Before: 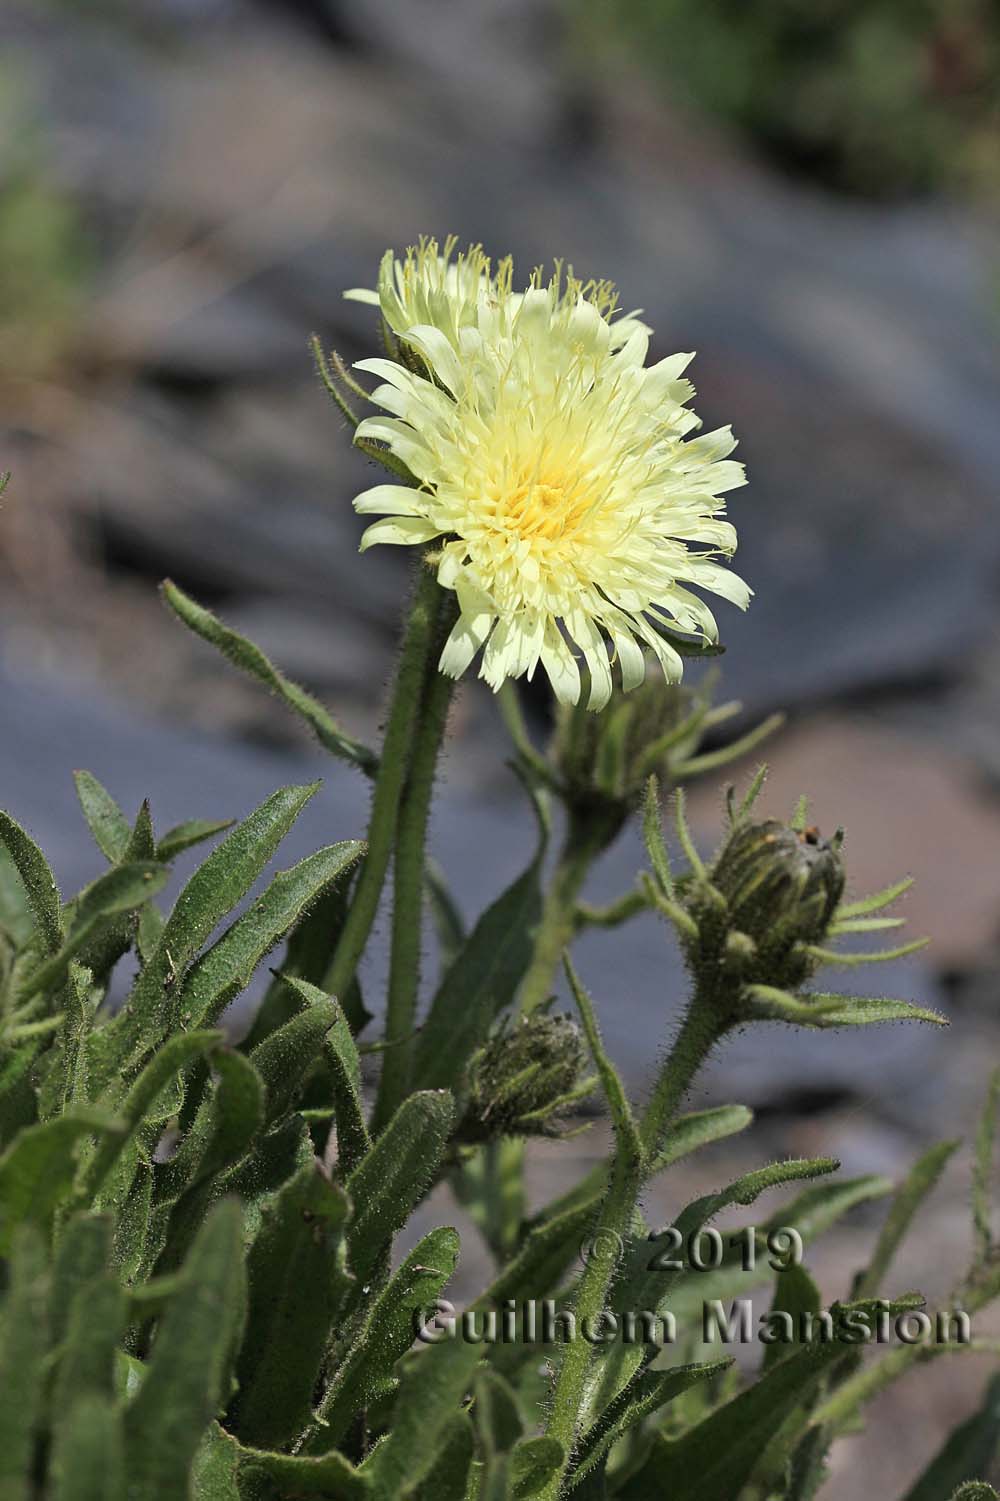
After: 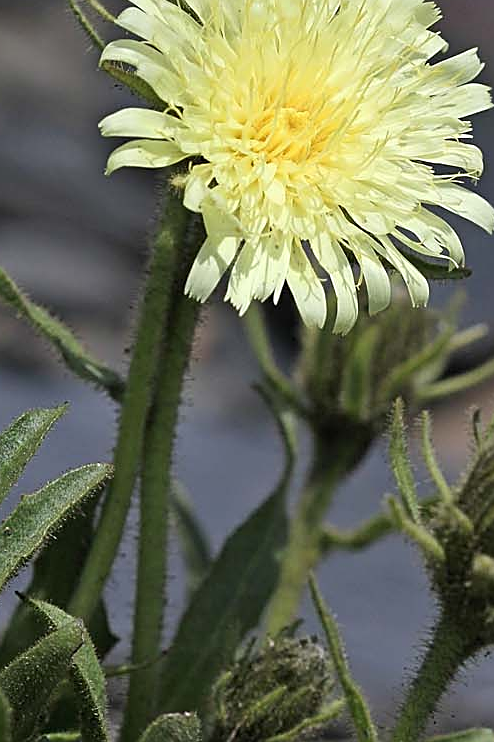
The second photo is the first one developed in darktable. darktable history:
crop: left 25.439%, top 25.124%, right 25.087%, bottom 25.392%
sharpen: on, module defaults
